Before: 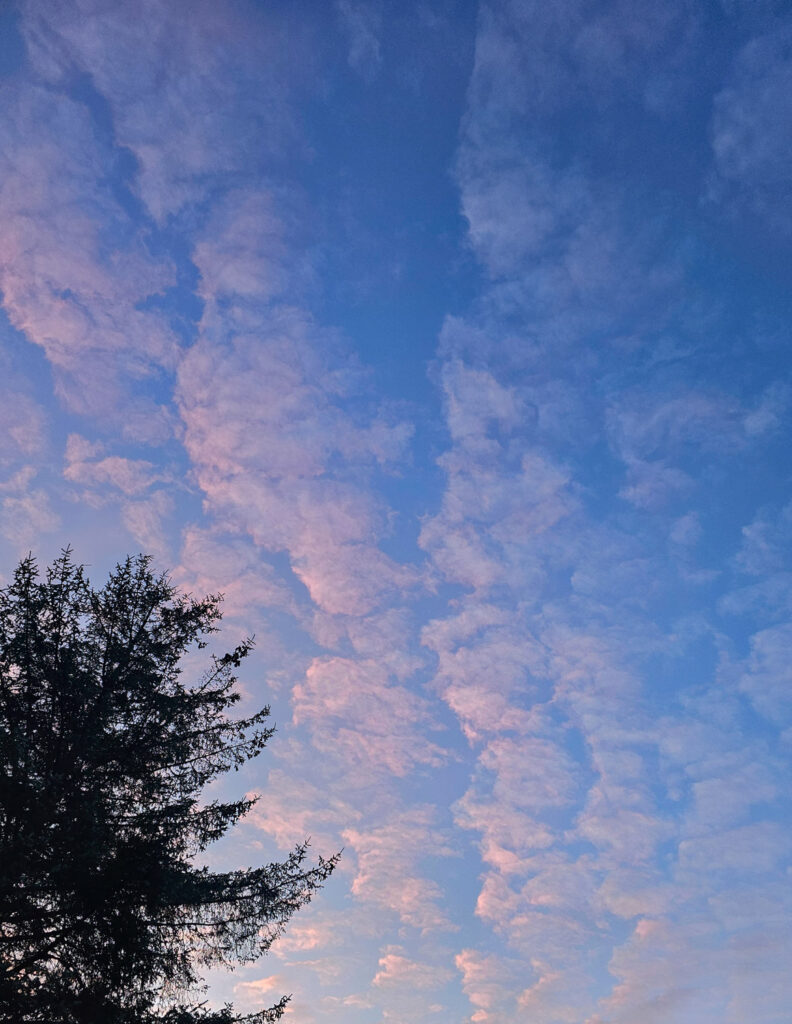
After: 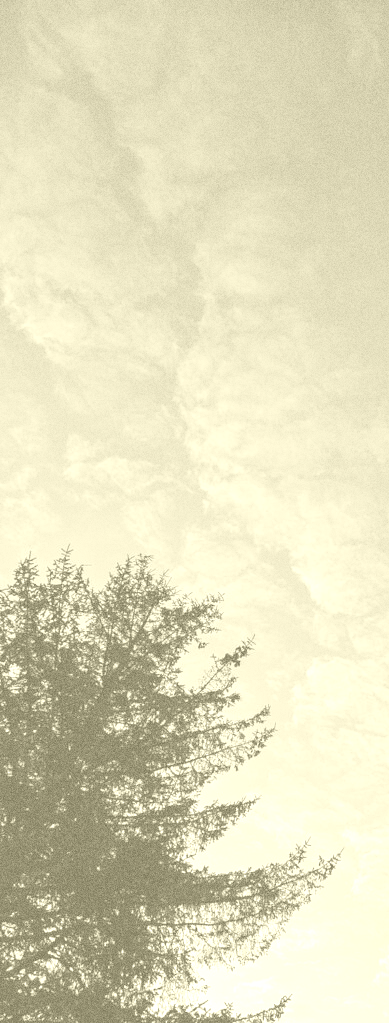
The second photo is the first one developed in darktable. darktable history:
color zones: curves: ch1 [(0.263, 0.53) (0.376, 0.287) (0.487, 0.512) (0.748, 0.547) (1, 0.513)]; ch2 [(0.262, 0.45) (0.751, 0.477)], mix 31.98%
crop and rotate: left 0%, top 0%, right 50.845%
exposure: black level correction 0, exposure 0.7 EV, compensate exposure bias true, compensate highlight preservation false
white balance: red 0.98, blue 1.61
grain: coarseness 0.09 ISO, strength 40%
colorize: hue 43.2°, saturation 40%, version 1
